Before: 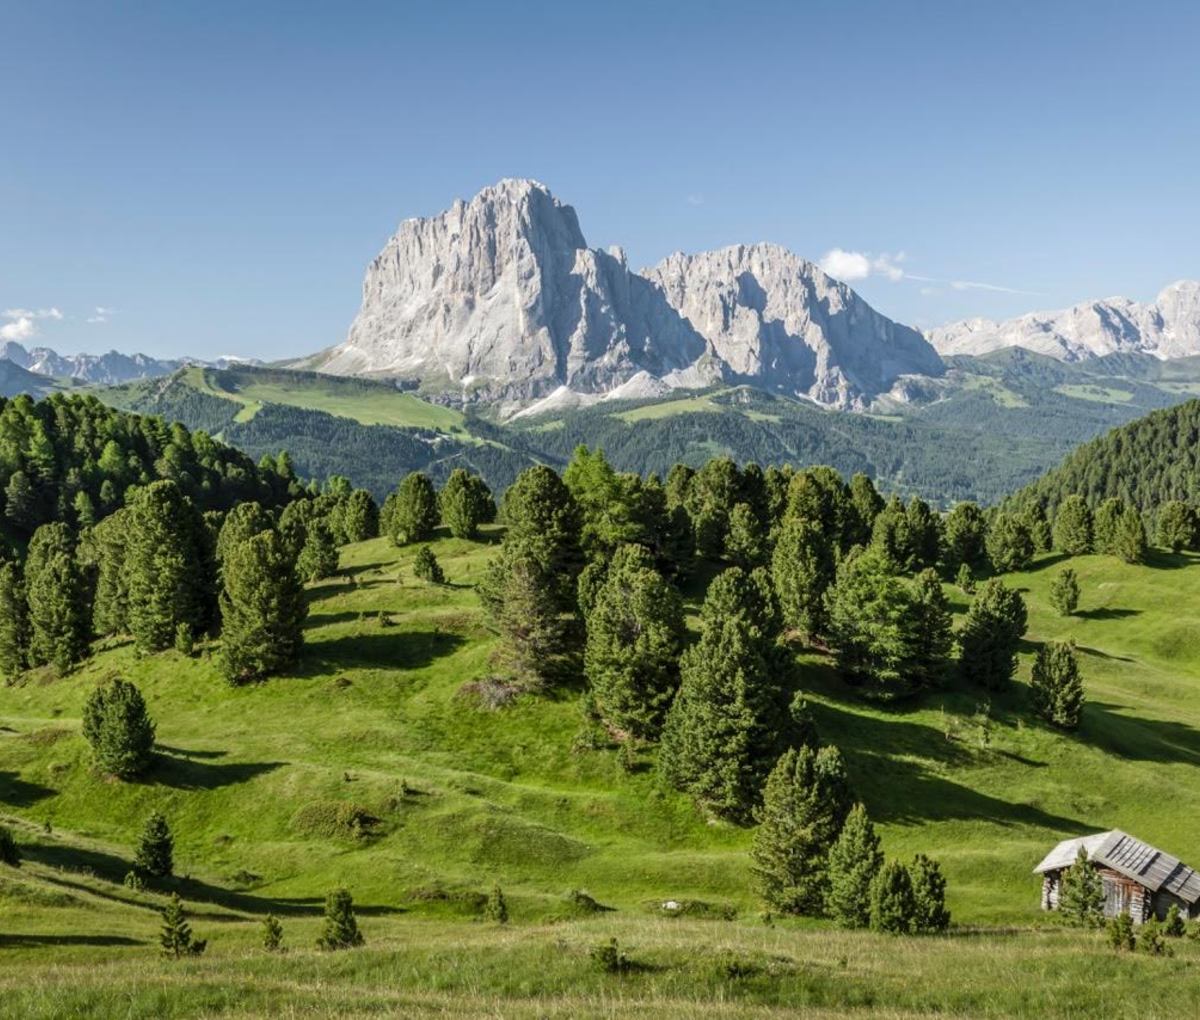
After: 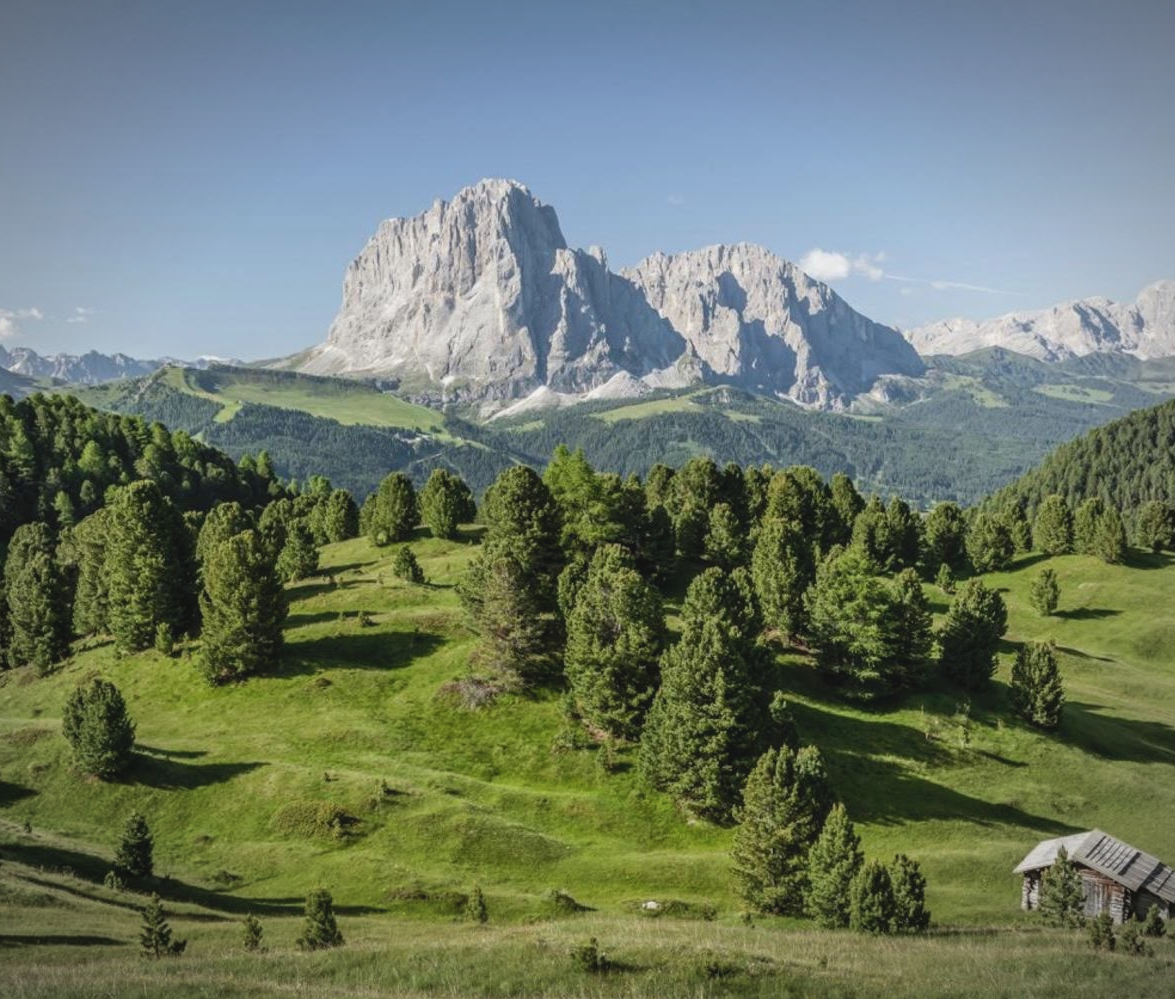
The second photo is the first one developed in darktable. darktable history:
contrast brightness saturation: contrast -0.1, saturation -0.1
vignetting: fall-off radius 70%, automatic ratio true
crop: left 1.743%, right 0.268%, bottom 2.011%
